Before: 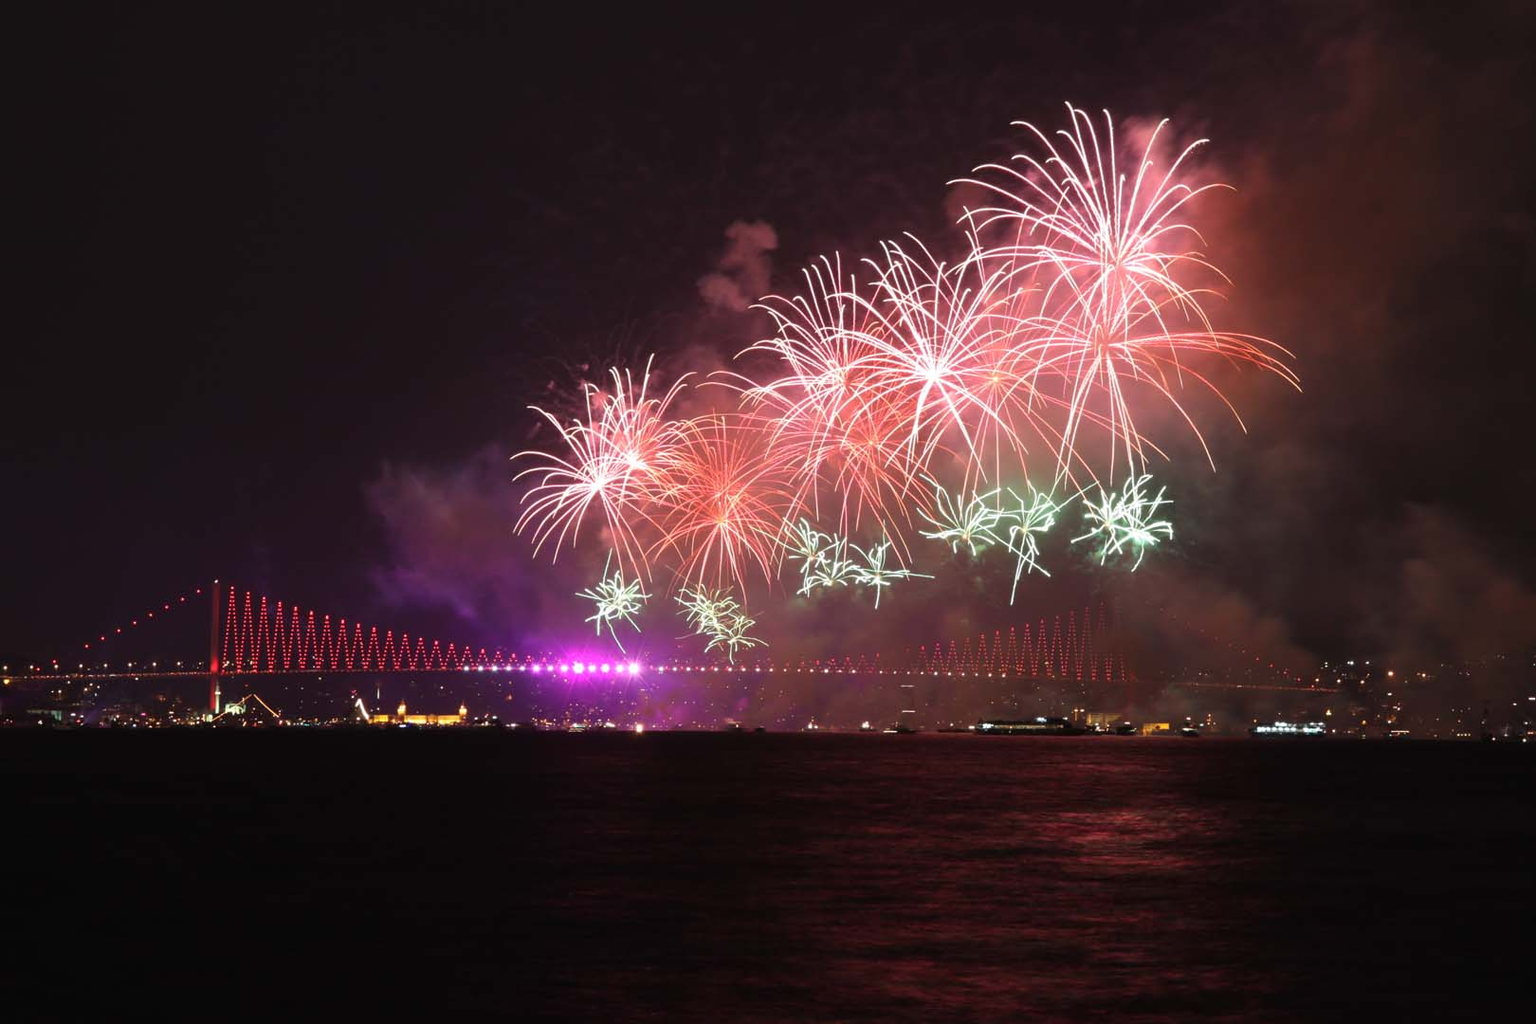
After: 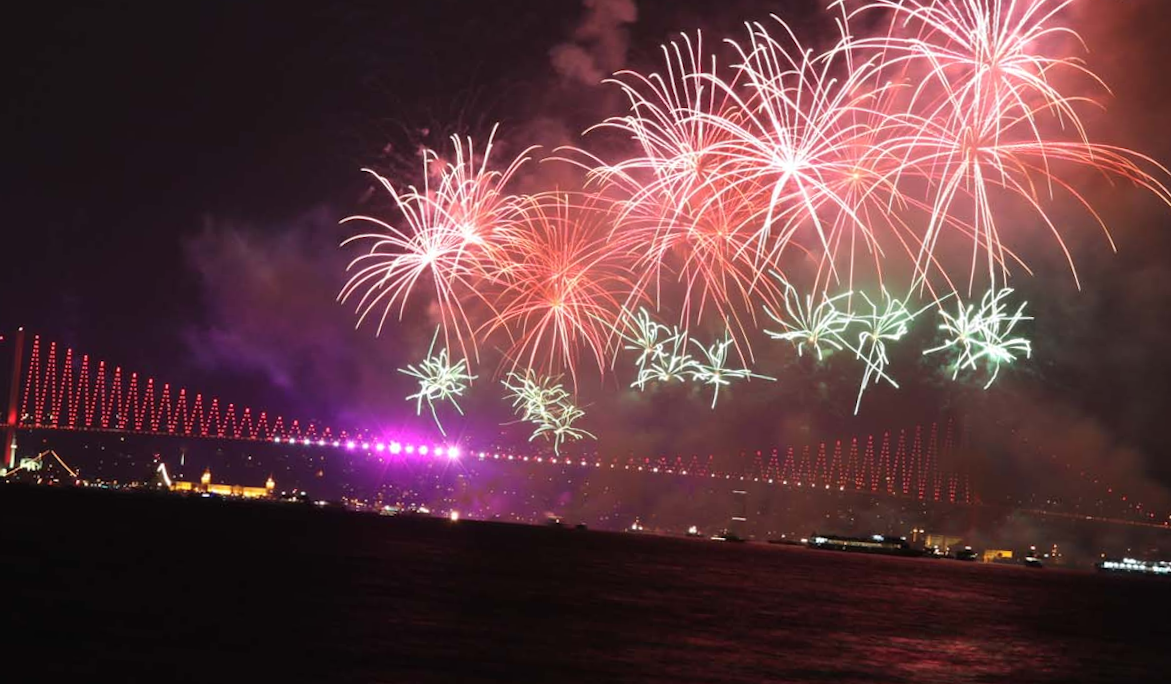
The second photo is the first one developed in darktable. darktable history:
crop and rotate: angle -3.37°, left 9.79%, top 20.73%, right 12.42%, bottom 11.82%
rotate and perspective: rotation 0.8°, automatic cropping off
